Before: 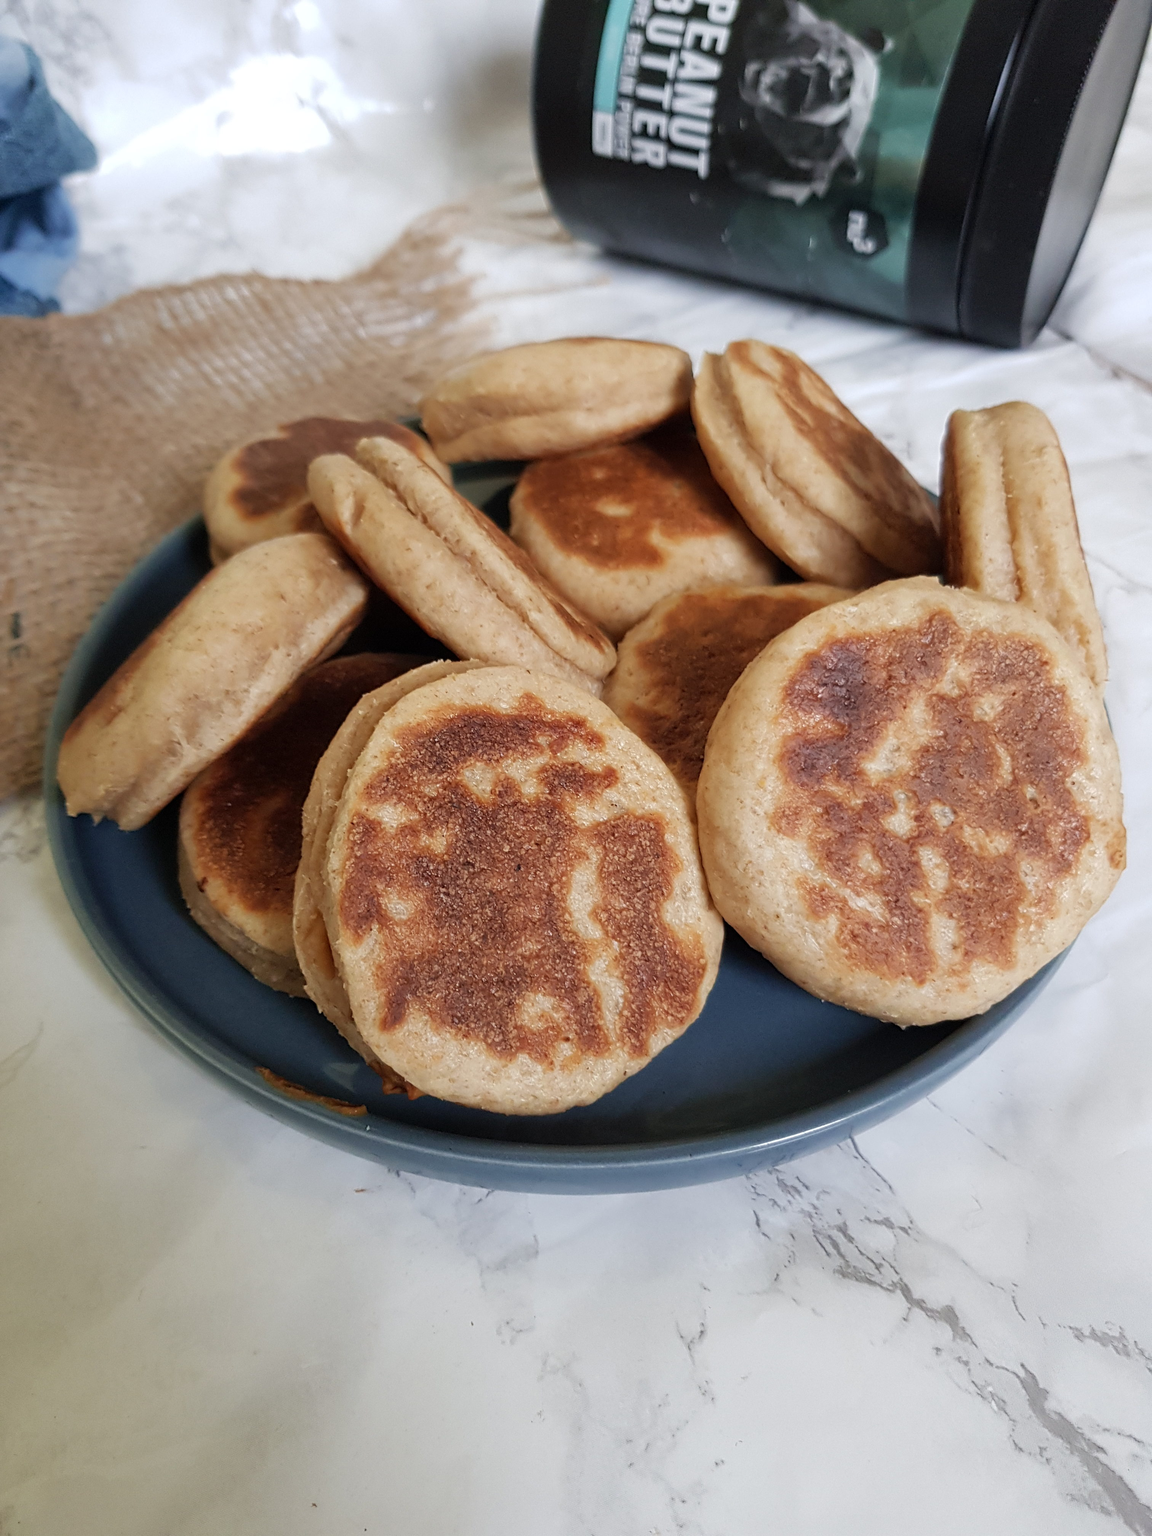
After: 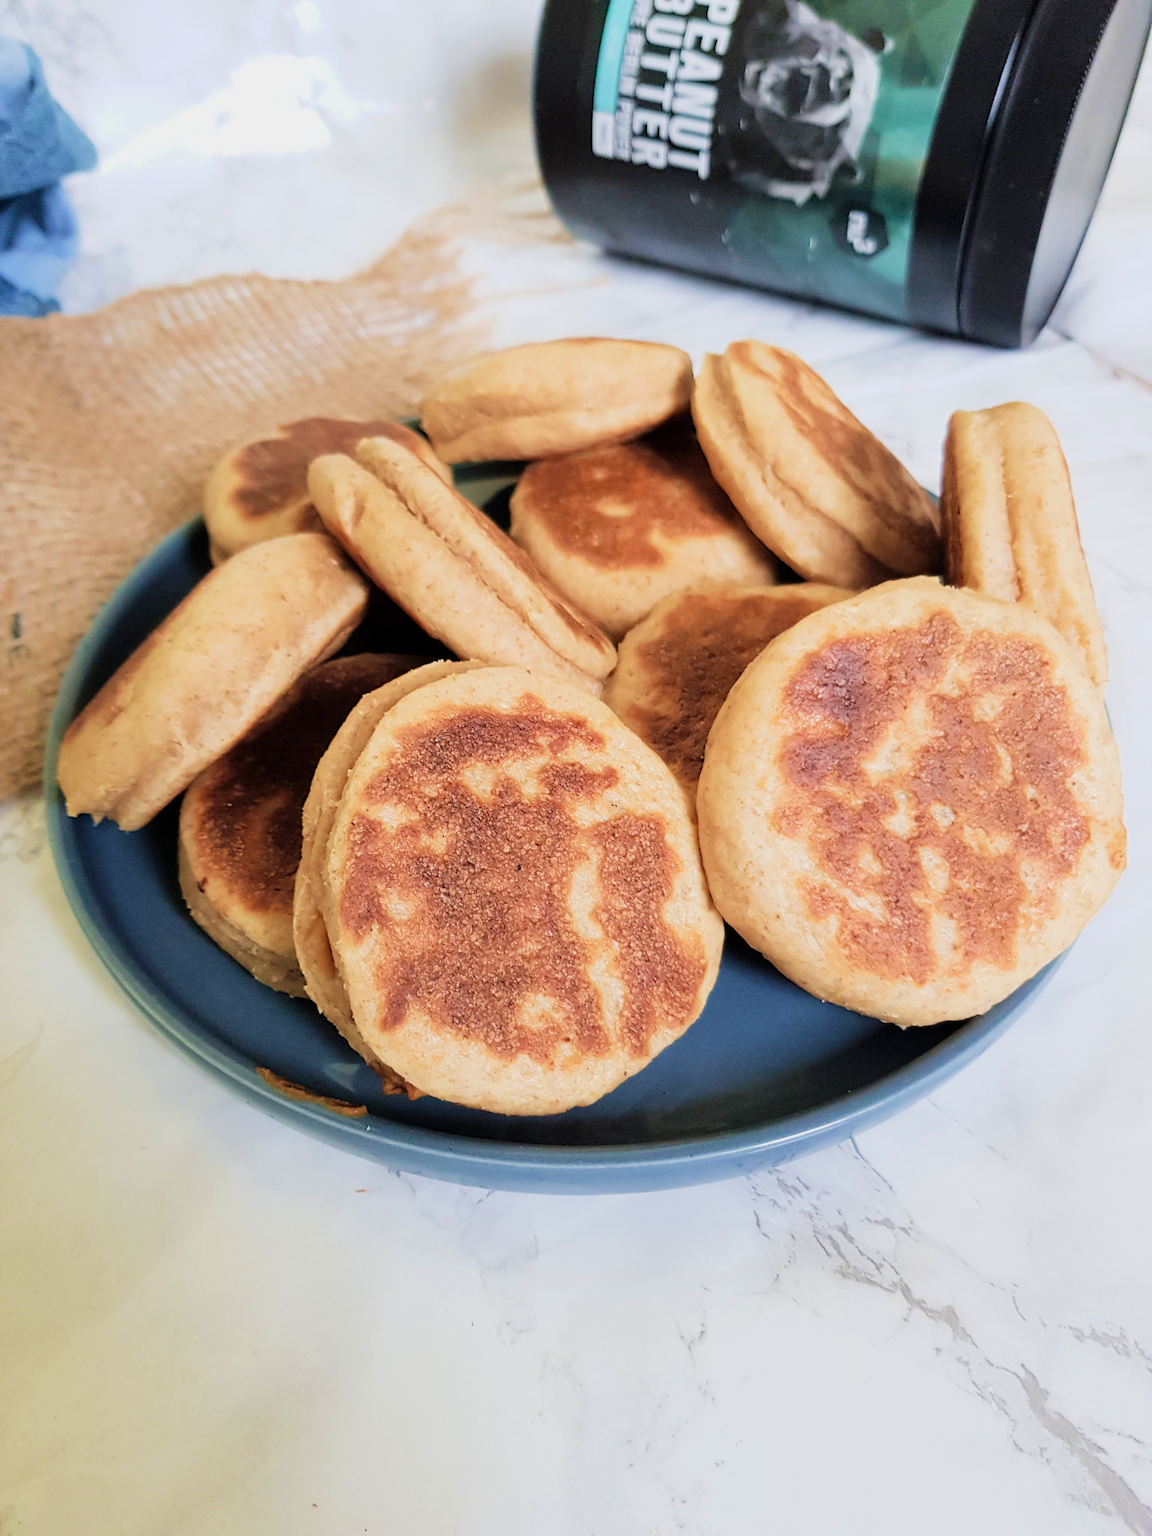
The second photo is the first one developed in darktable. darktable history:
exposure: black level correction 0, exposure 1.121 EV, compensate highlight preservation false
filmic rgb: black relative exposure -7.33 EV, white relative exposure 5.09 EV, hardness 3.19
velvia: strength 44.62%
